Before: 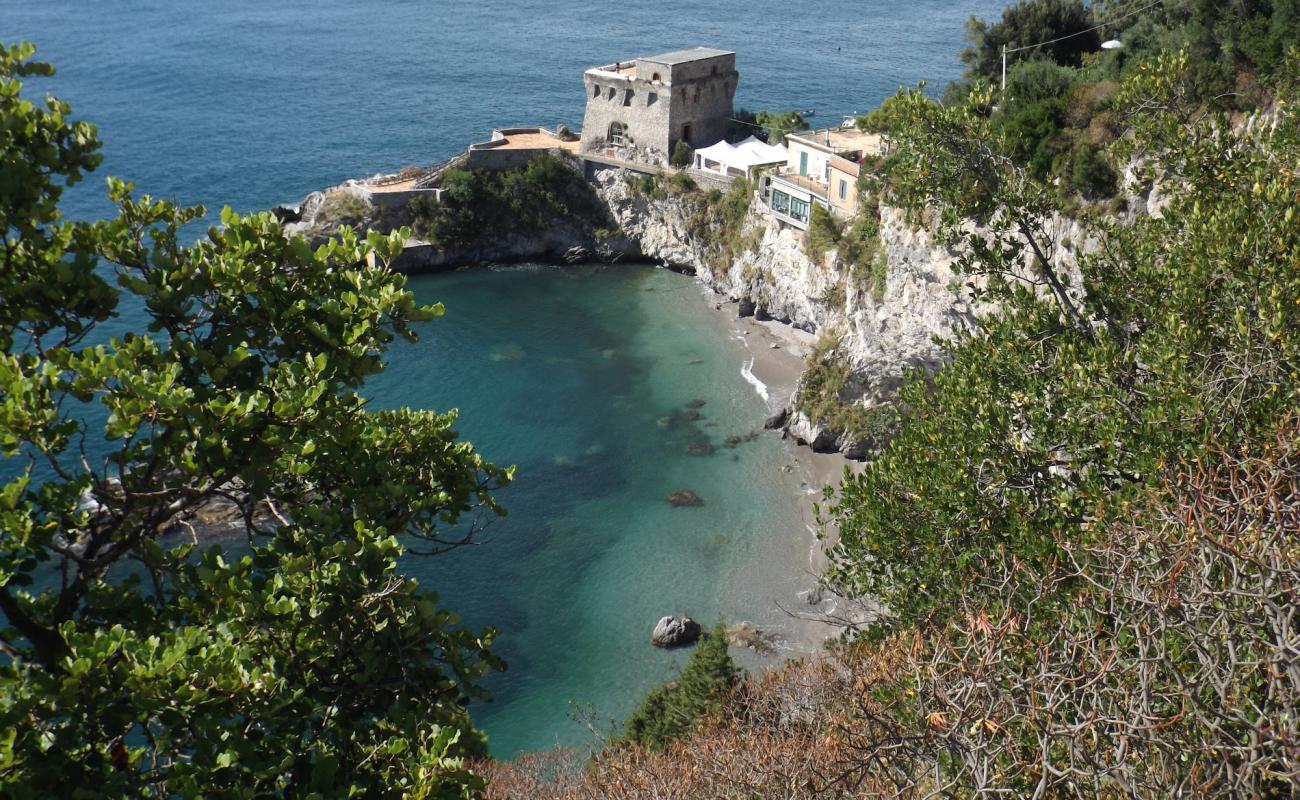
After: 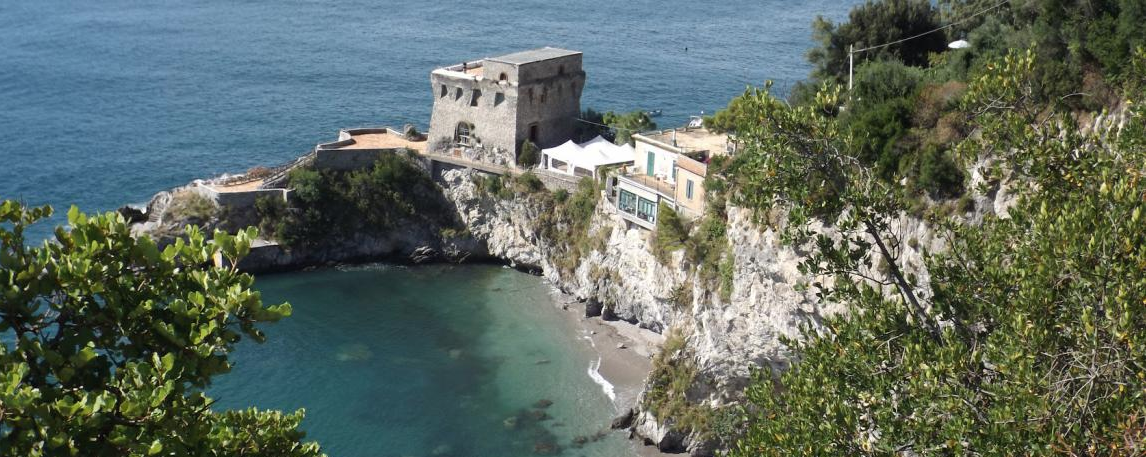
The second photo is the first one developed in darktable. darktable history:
contrast brightness saturation: saturation -0.05
crop and rotate: left 11.812%, bottom 42.776%
